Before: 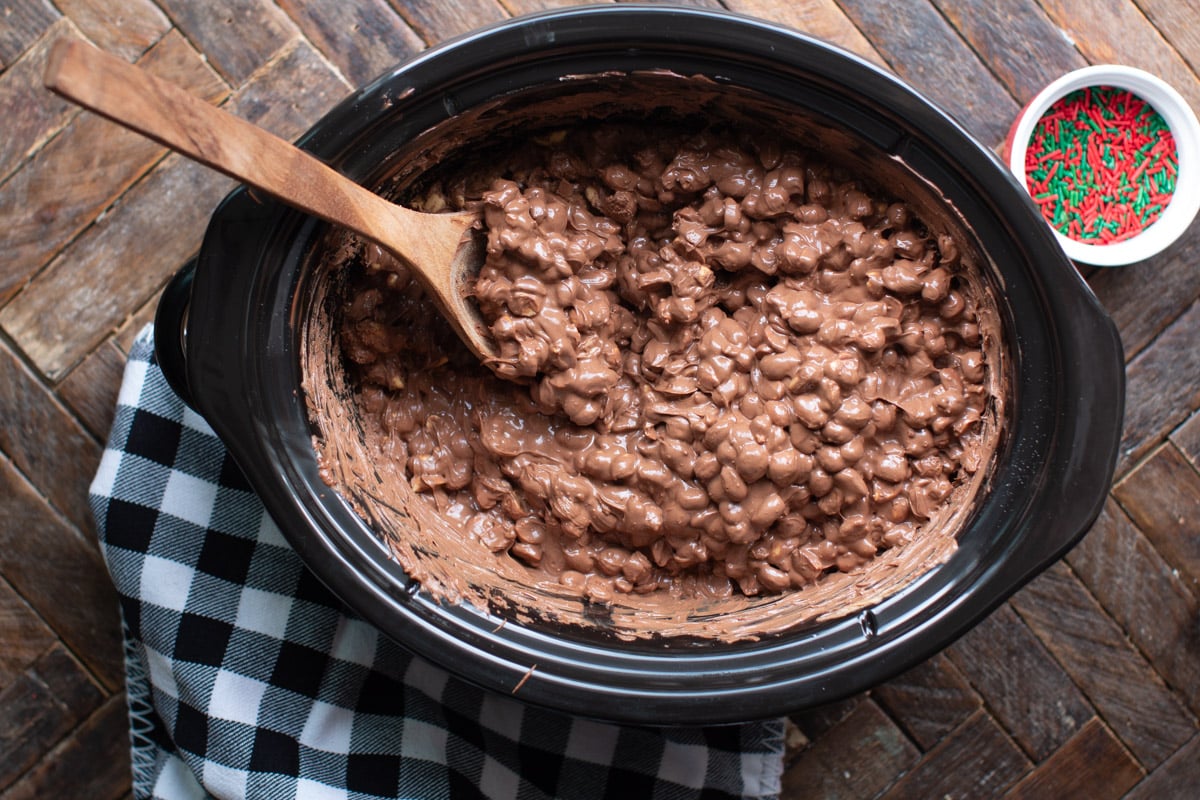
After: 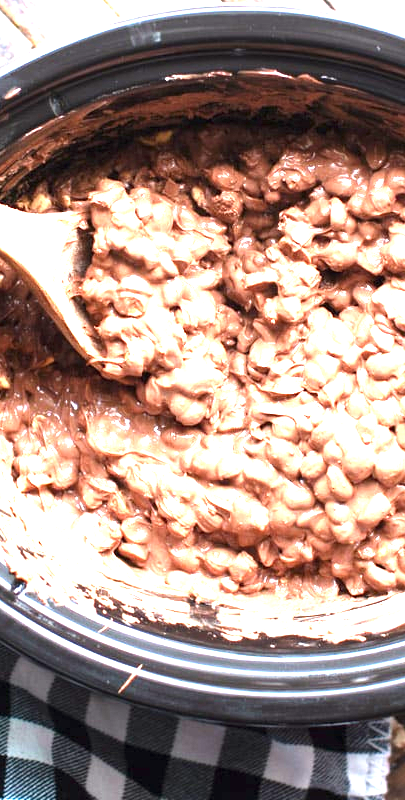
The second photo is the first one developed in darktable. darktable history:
crop: left 32.894%, right 33.23%
exposure: black level correction 0, exposure 1.562 EV, compensate exposure bias true, compensate highlight preservation false
levels: levels [0, 0.374, 0.749]
